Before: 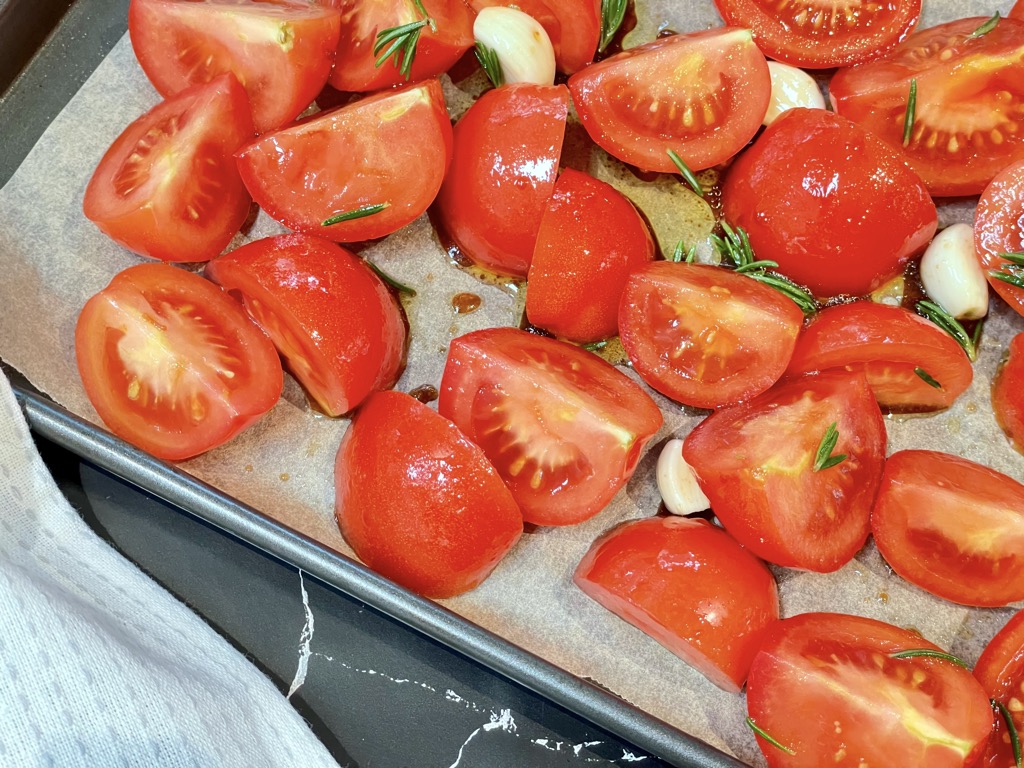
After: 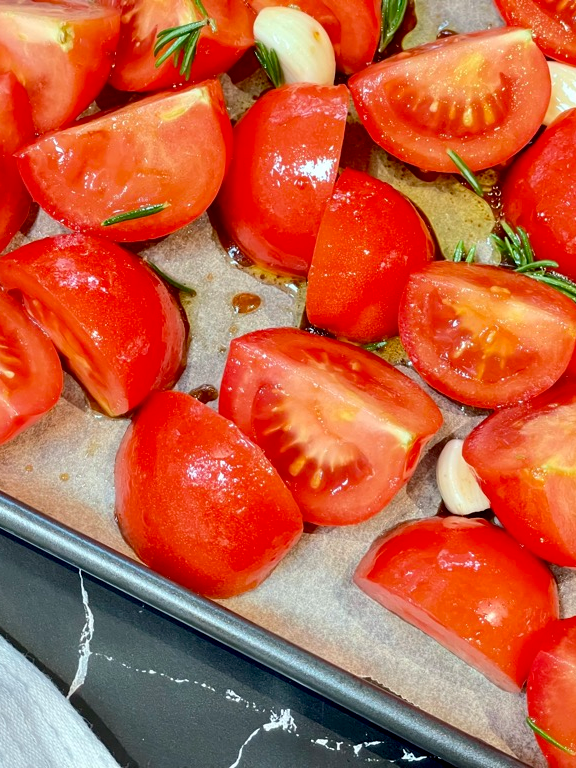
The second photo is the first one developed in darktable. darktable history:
crop: left 21.496%, right 22.254%
exposure: black level correction 0.007, compensate highlight preservation false
